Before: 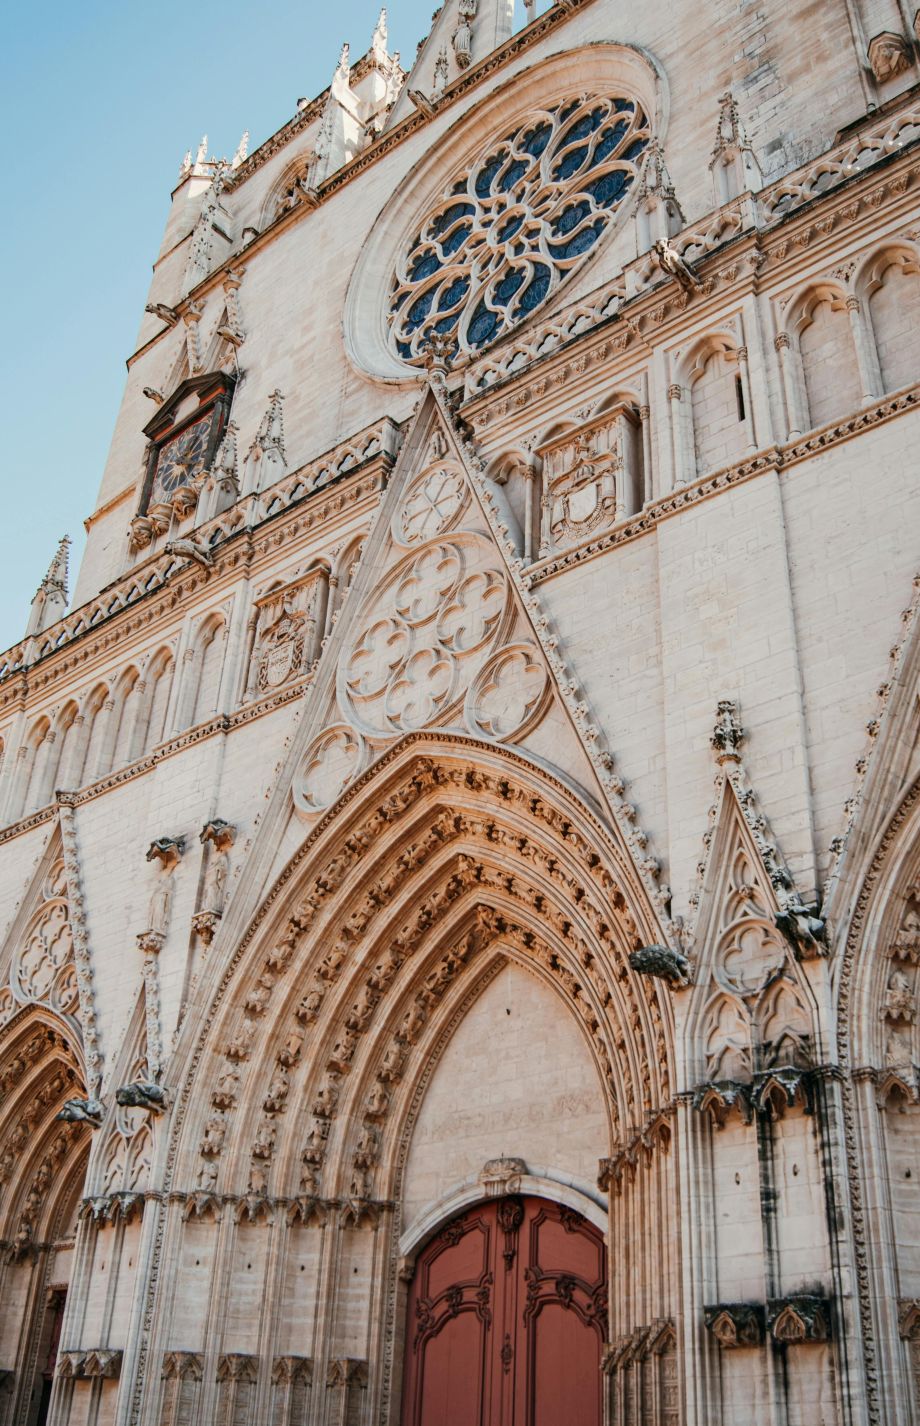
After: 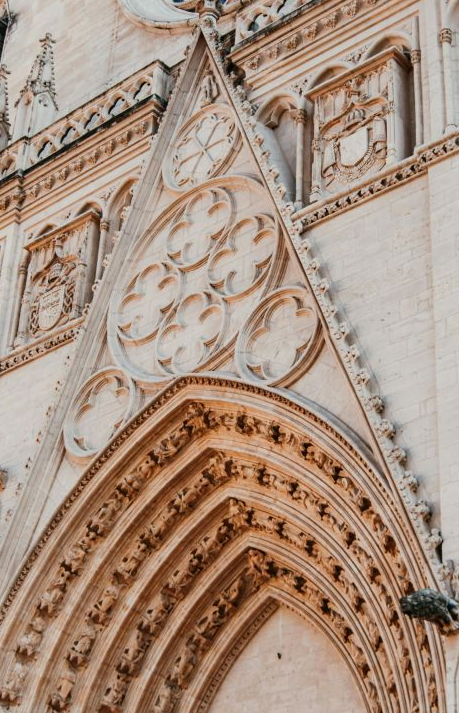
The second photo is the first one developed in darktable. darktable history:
white balance: emerald 1
contrast brightness saturation: contrast 0.08, saturation 0.02
crop: left 25%, top 25%, right 25%, bottom 25%
